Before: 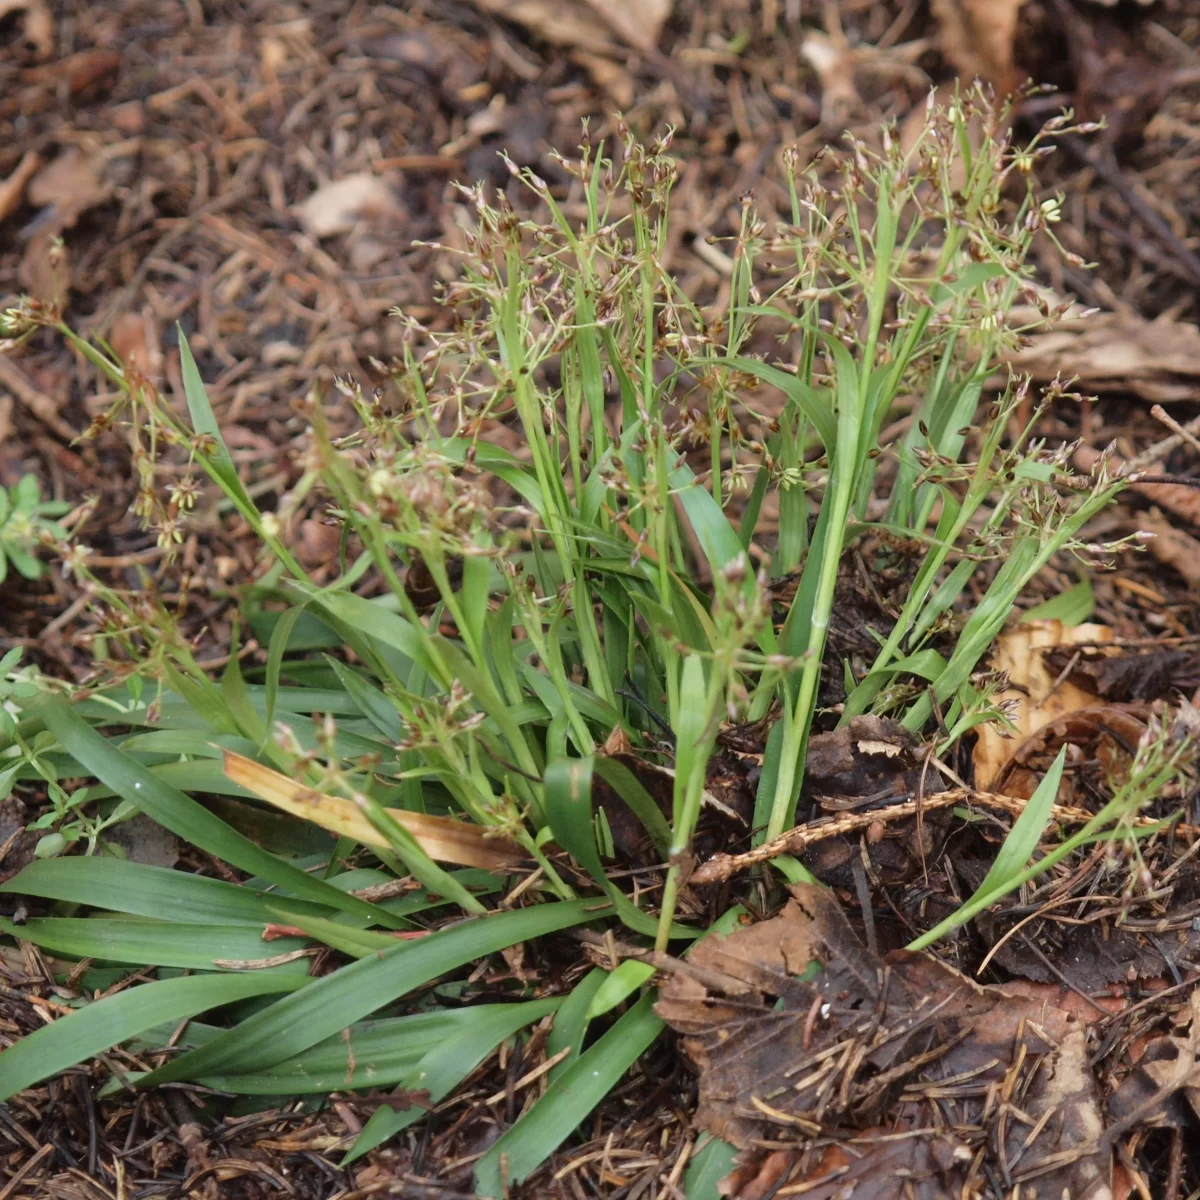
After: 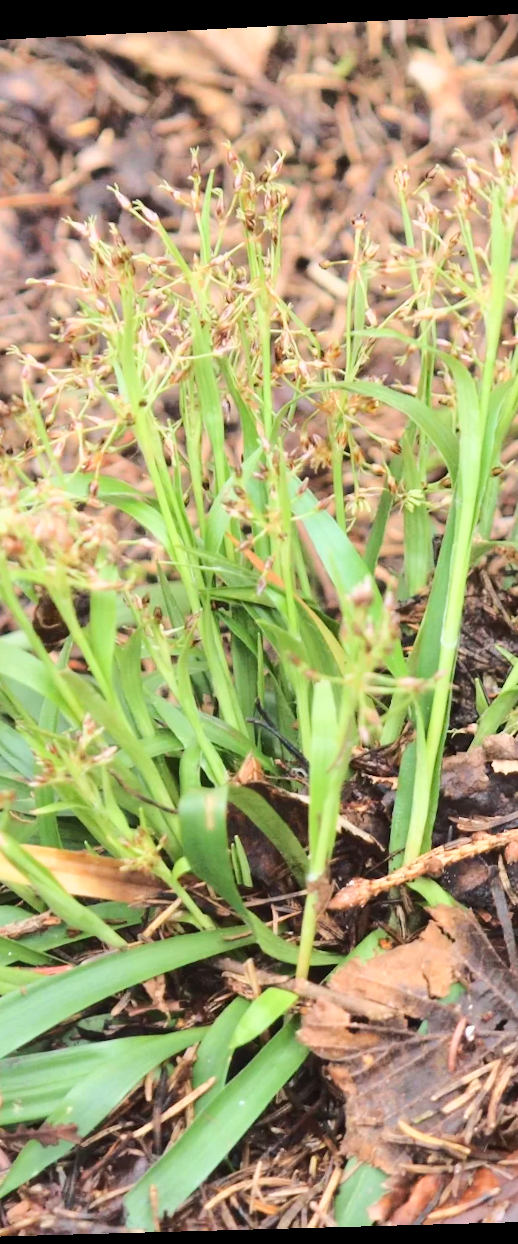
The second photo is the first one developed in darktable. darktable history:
rotate and perspective: rotation -2.22°, lens shift (horizontal) -0.022, automatic cropping off
crop: left 31.229%, right 27.105%
base curve: curves: ch0 [(0, 0) (0.025, 0.046) (0.112, 0.277) (0.467, 0.74) (0.814, 0.929) (1, 0.942)]
exposure: exposure 0.367 EV, compensate highlight preservation false
